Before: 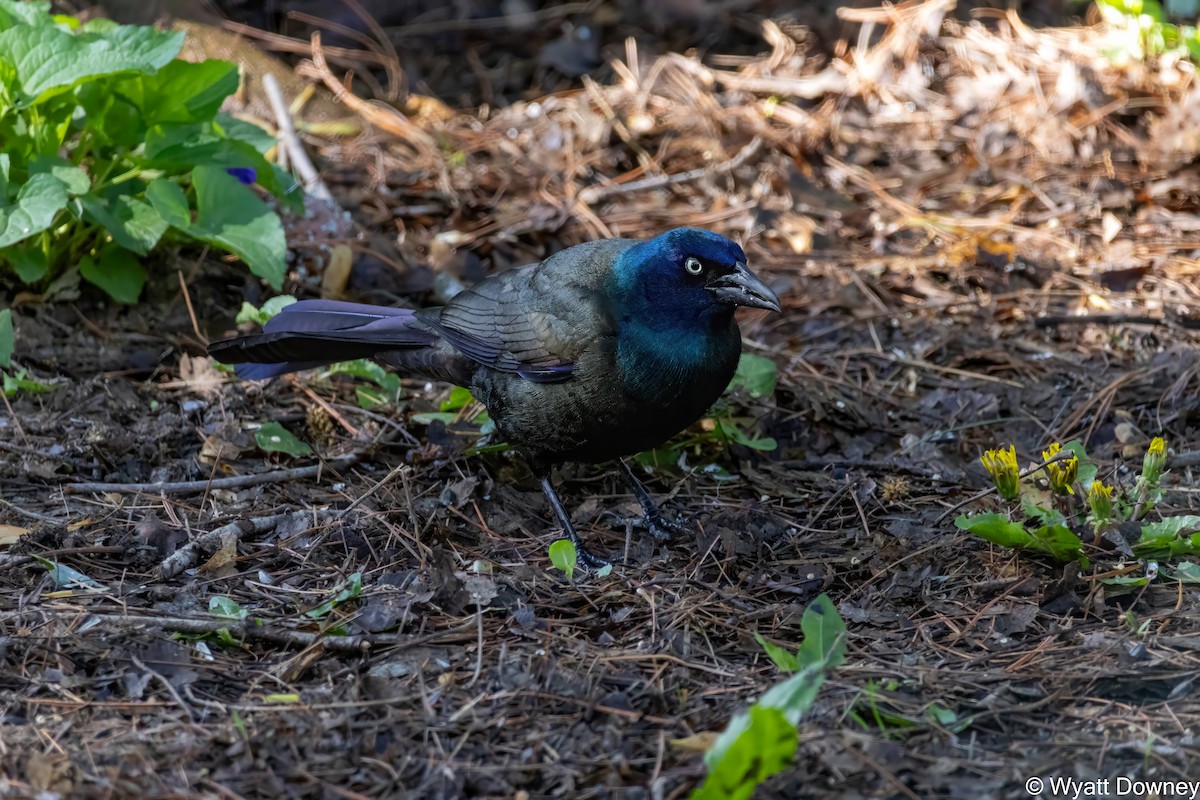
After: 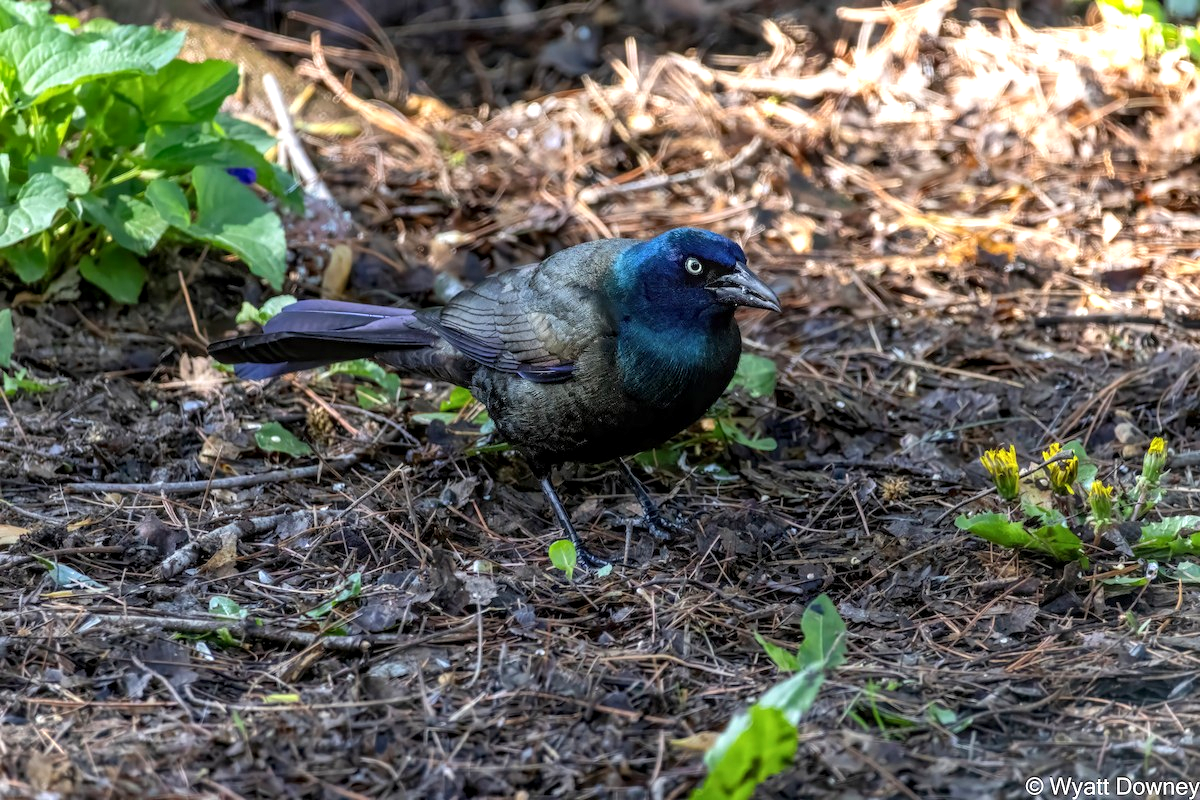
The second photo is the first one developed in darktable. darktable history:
local contrast: on, module defaults
exposure: exposure 0.604 EV, compensate exposure bias true, compensate highlight preservation false
levels: mode automatic, levels [0, 0.618, 1]
